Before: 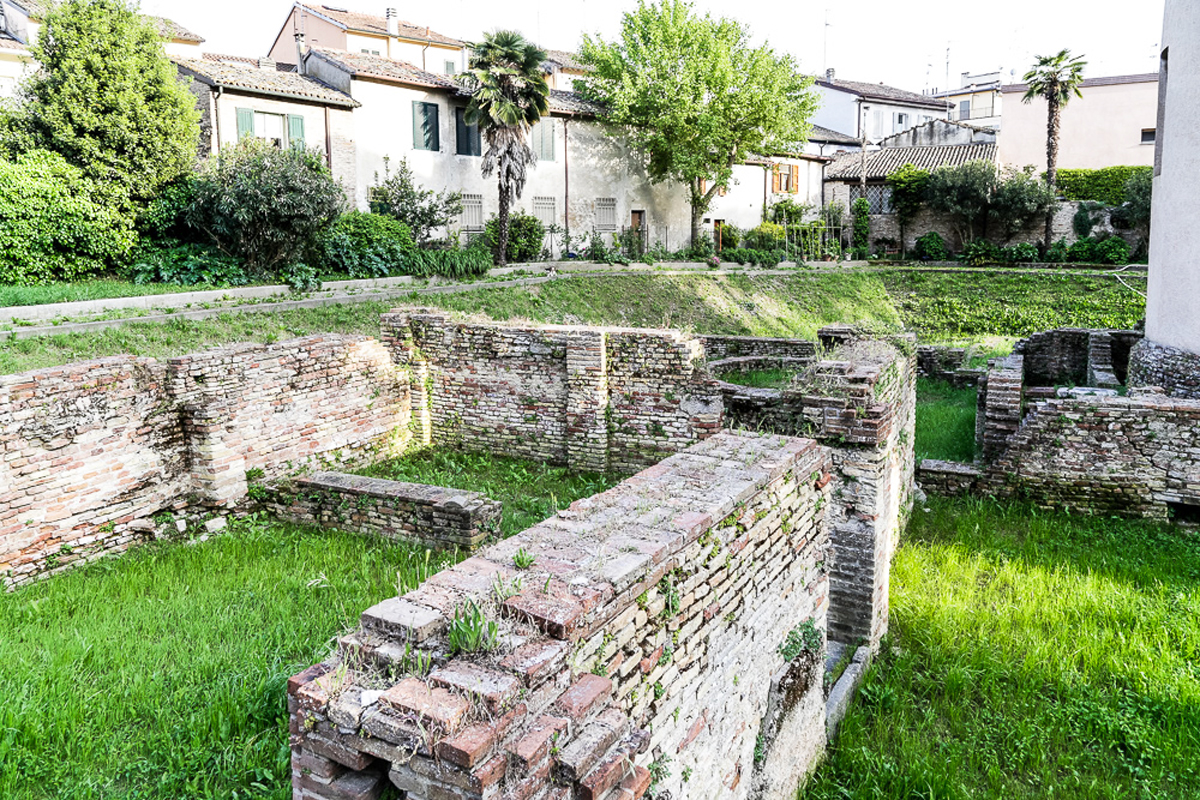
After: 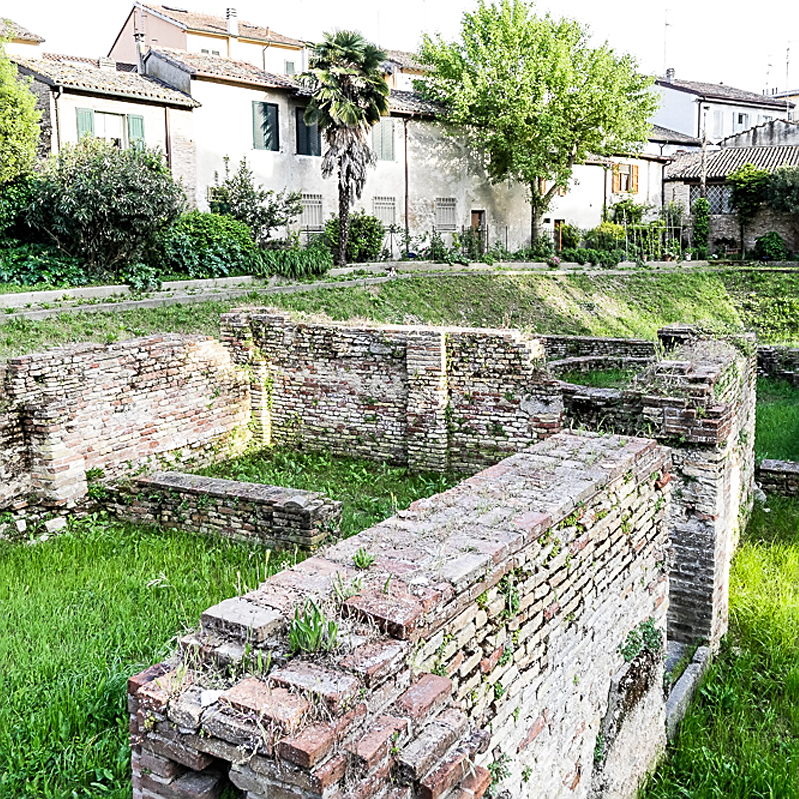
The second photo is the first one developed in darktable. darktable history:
sharpen: on, module defaults
crop and rotate: left 13.36%, right 20.007%
